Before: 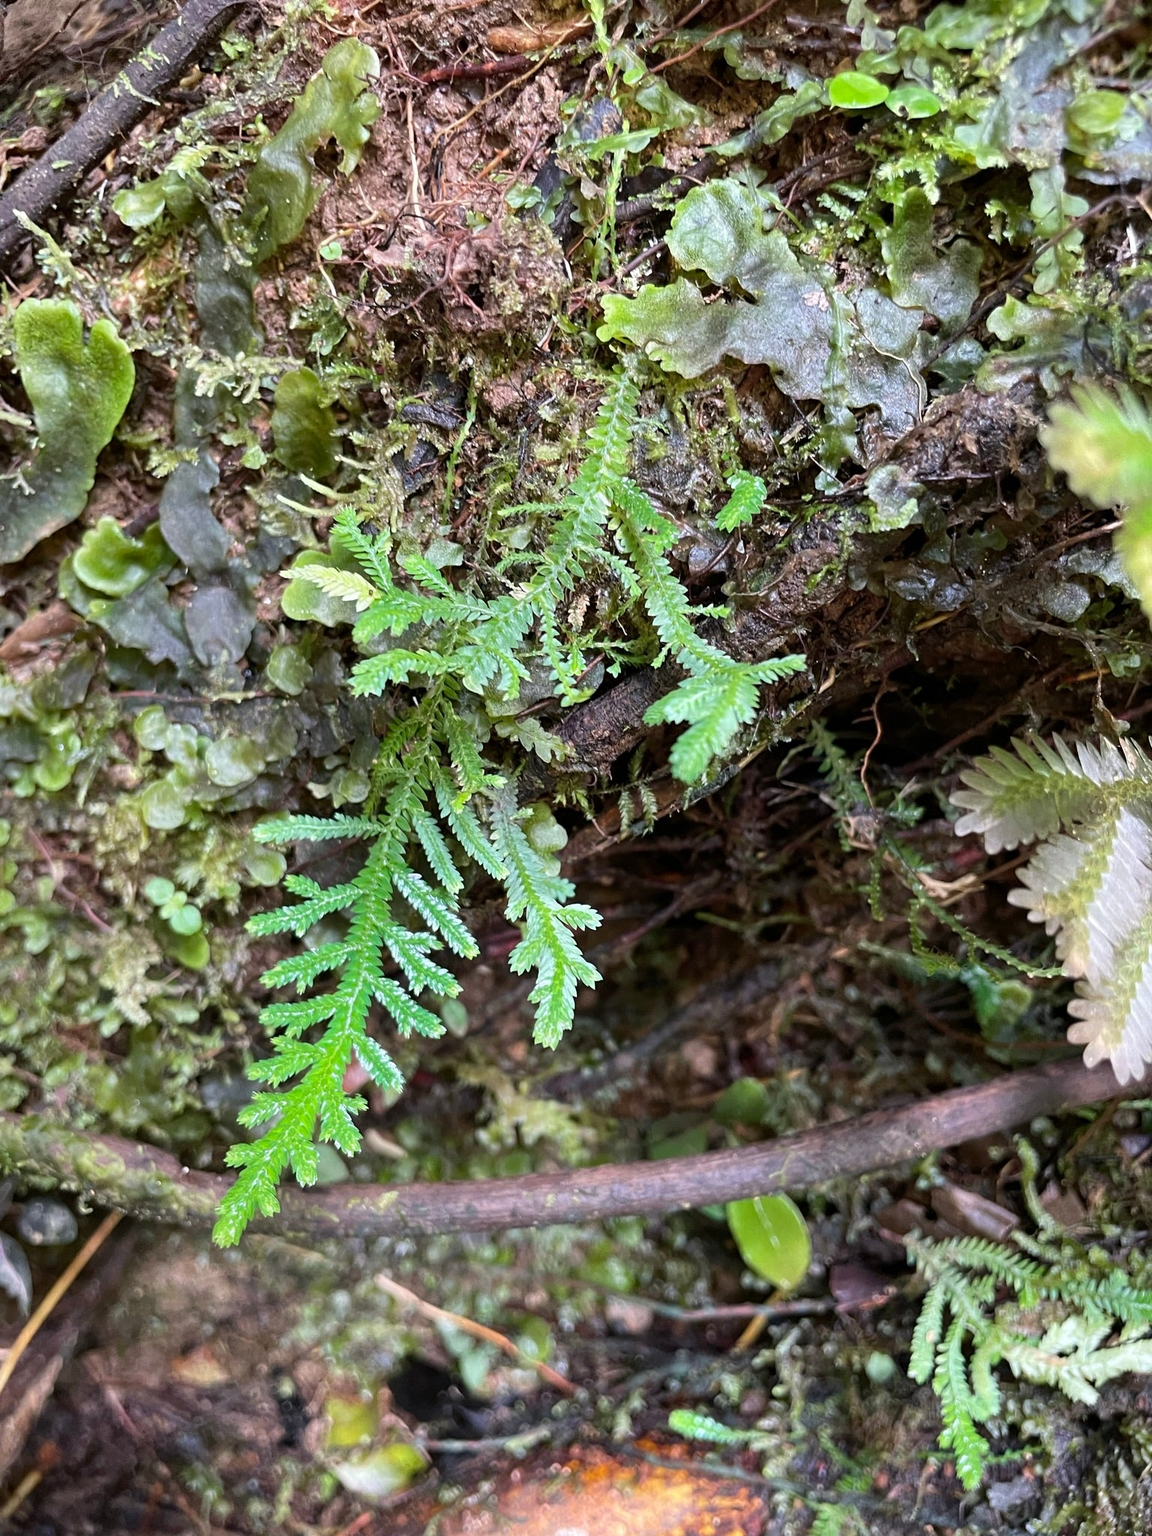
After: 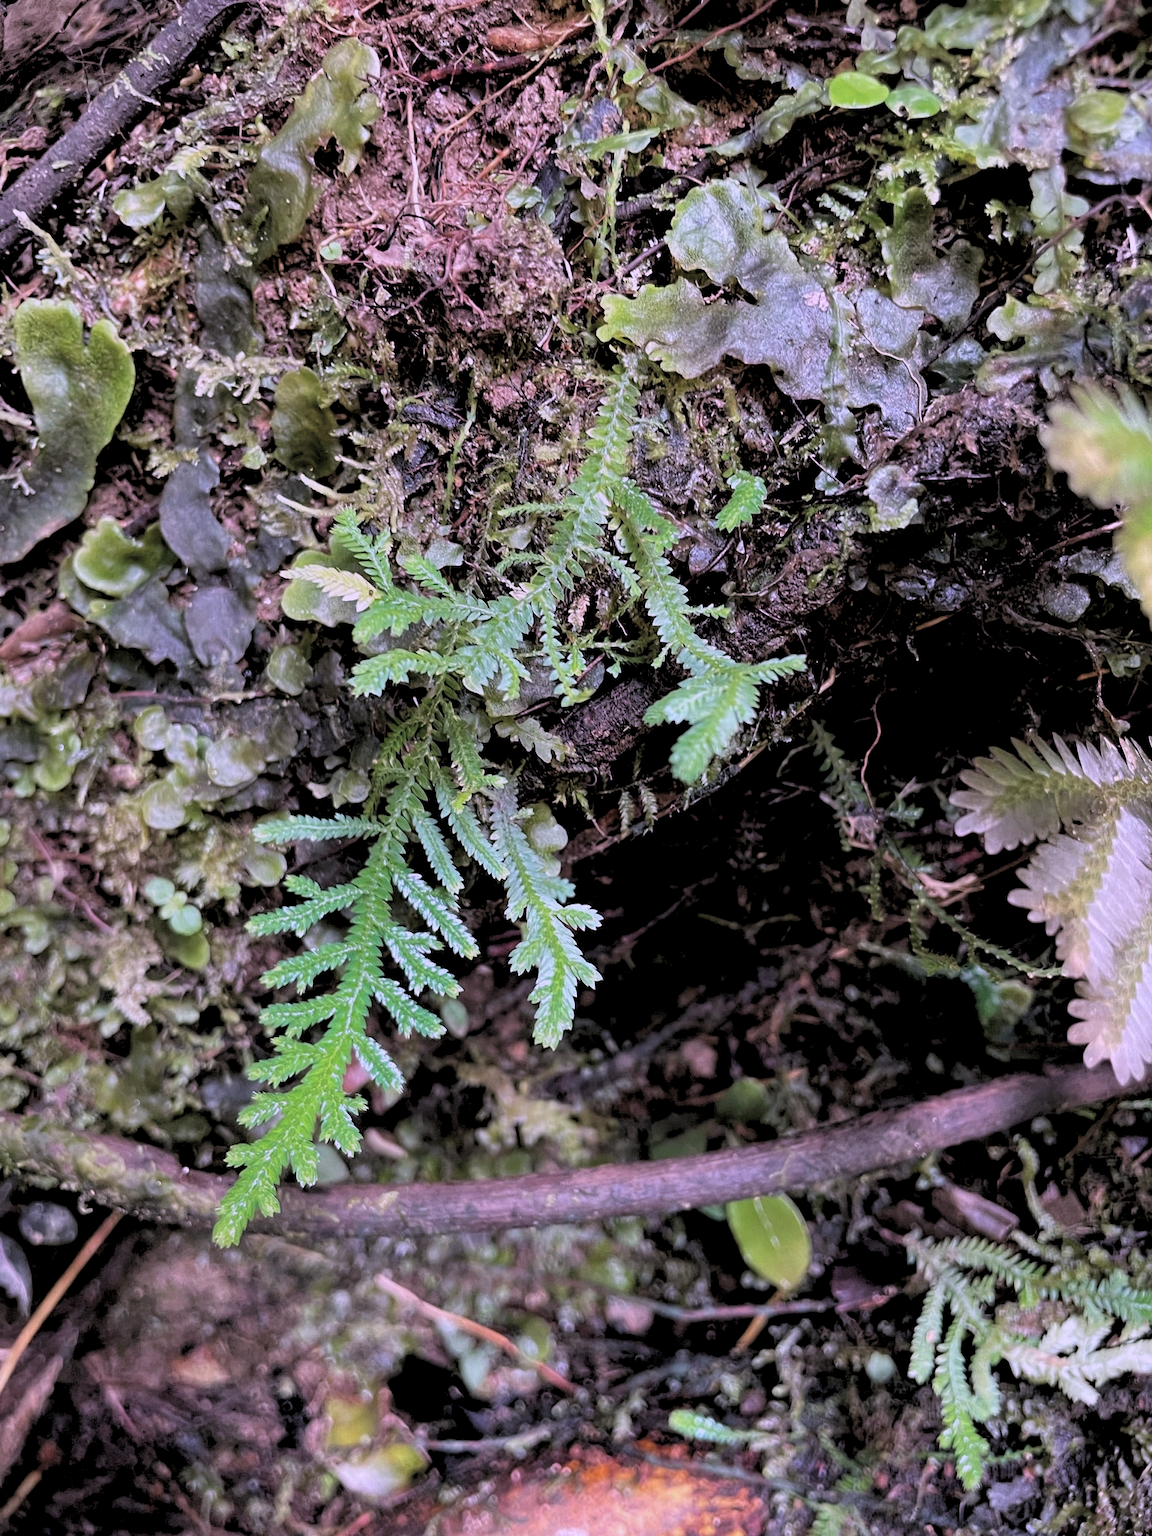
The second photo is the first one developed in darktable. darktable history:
exposure: black level correction -0.015, exposure -0.5 EV, compensate highlight preservation false
rgb levels: levels [[0.029, 0.461, 0.922], [0, 0.5, 1], [0, 0.5, 1]]
color correction: highlights a* 15.46, highlights b* -20.56
